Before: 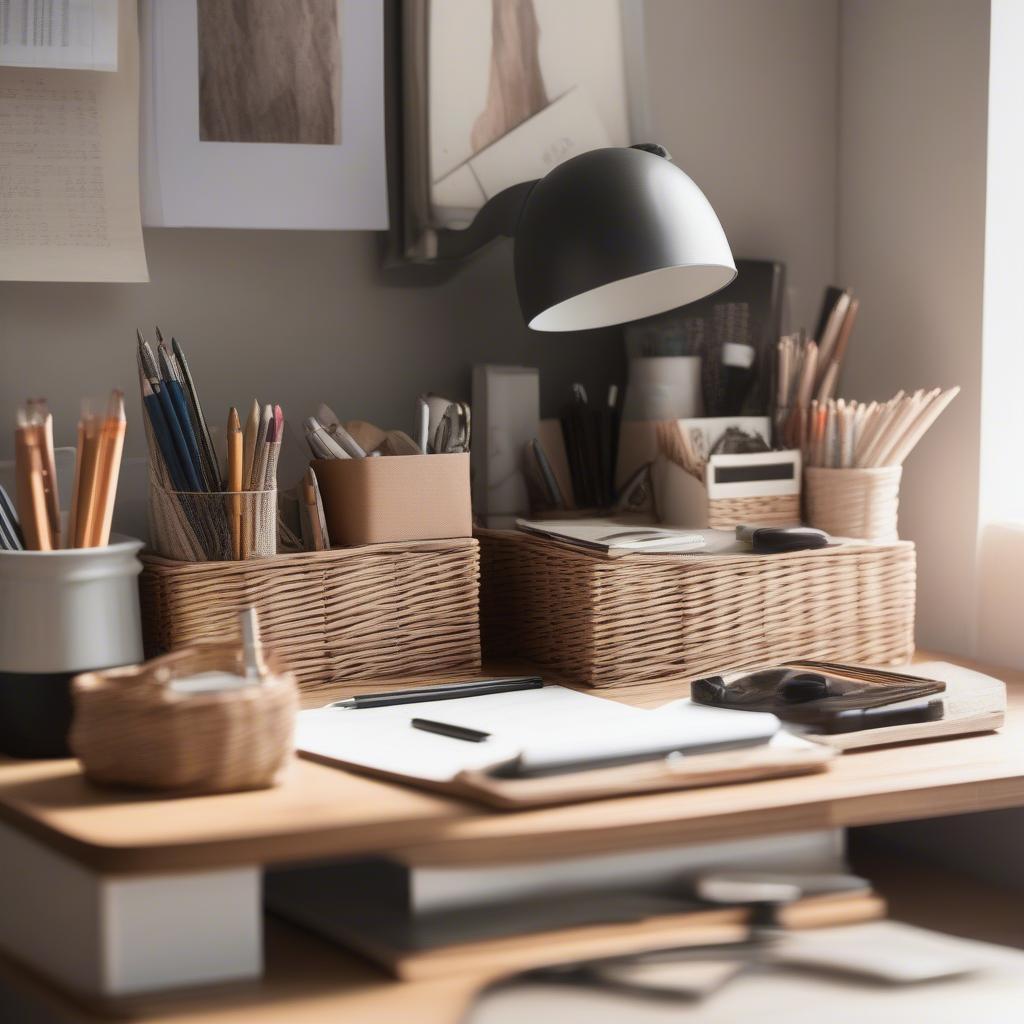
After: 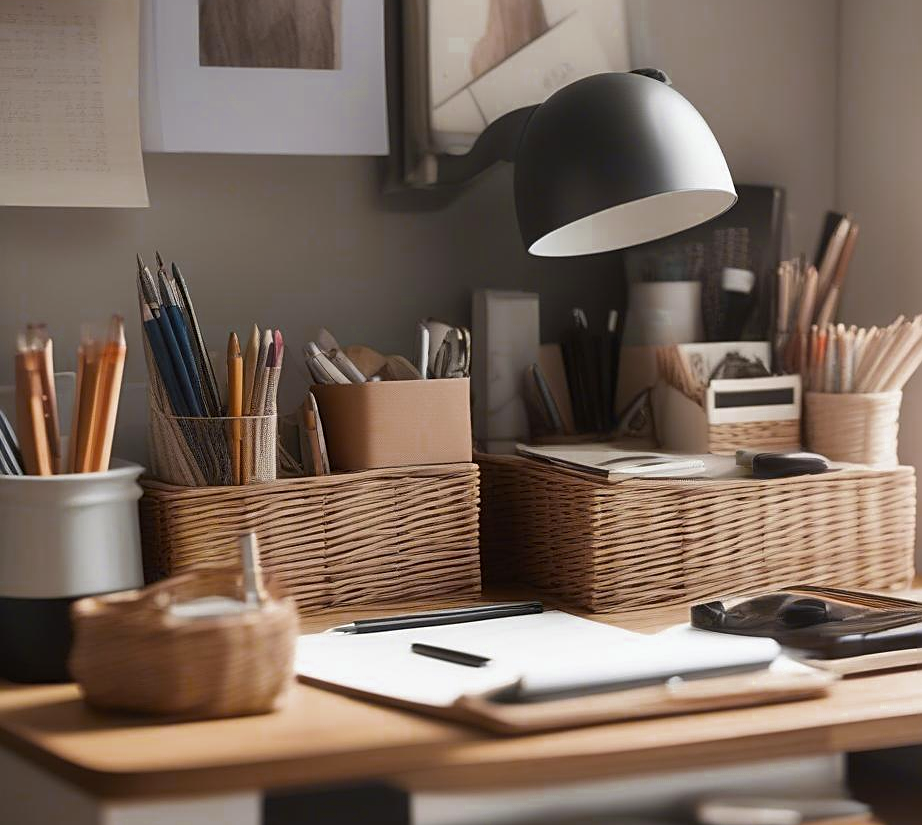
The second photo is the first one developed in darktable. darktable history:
crop: top 7.419%, right 9.915%, bottom 11.919%
color zones: curves: ch0 [(0.11, 0.396) (0.195, 0.36) (0.25, 0.5) (0.303, 0.412) (0.357, 0.544) (0.75, 0.5) (0.967, 0.328)]; ch1 [(0, 0.468) (0.112, 0.512) (0.202, 0.6) (0.25, 0.5) (0.307, 0.352) (0.357, 0.544) (0.75, 0.5) (0.963, 0.524)]
sharpen: on, module defaults
